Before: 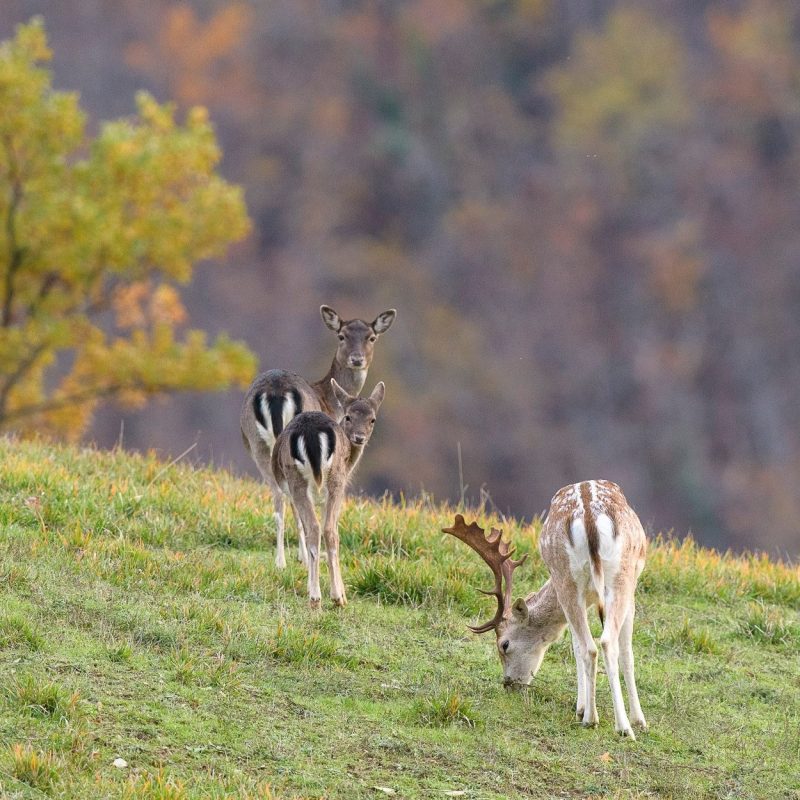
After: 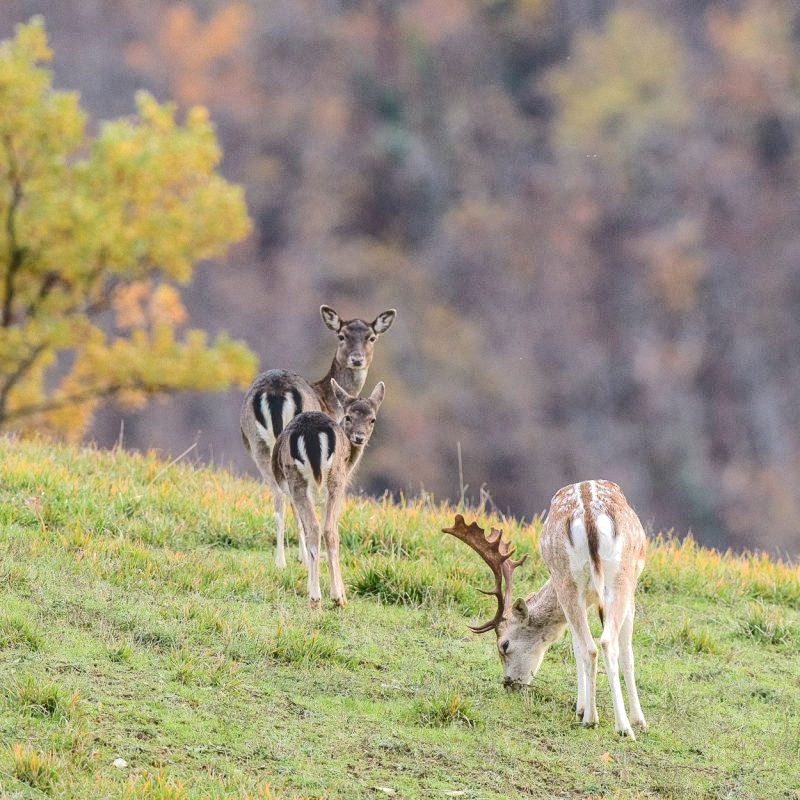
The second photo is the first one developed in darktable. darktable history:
tone curve: curves: ch0 [(0, 0) (0.003, 0.145) (0.011, 0.148) (0.025, 0.15) (0.044, 0.159) (0.069, 0.16) (0.1, 0.164) (0.136, 0.182) (0.177, 0.213) (0.224, 0.247) (0.277, 0.298) (0.335, 0.37) (0.399, 0.456) (0.468, 0.552) (0.543, 0.641) (0.623, 0.713) (0.709, 0.768) (0.801, 0.825) (0.898, 0.868) (1, 1)], color space Lab, independent channels, preserve colors none
local contrast: on, module defaults
